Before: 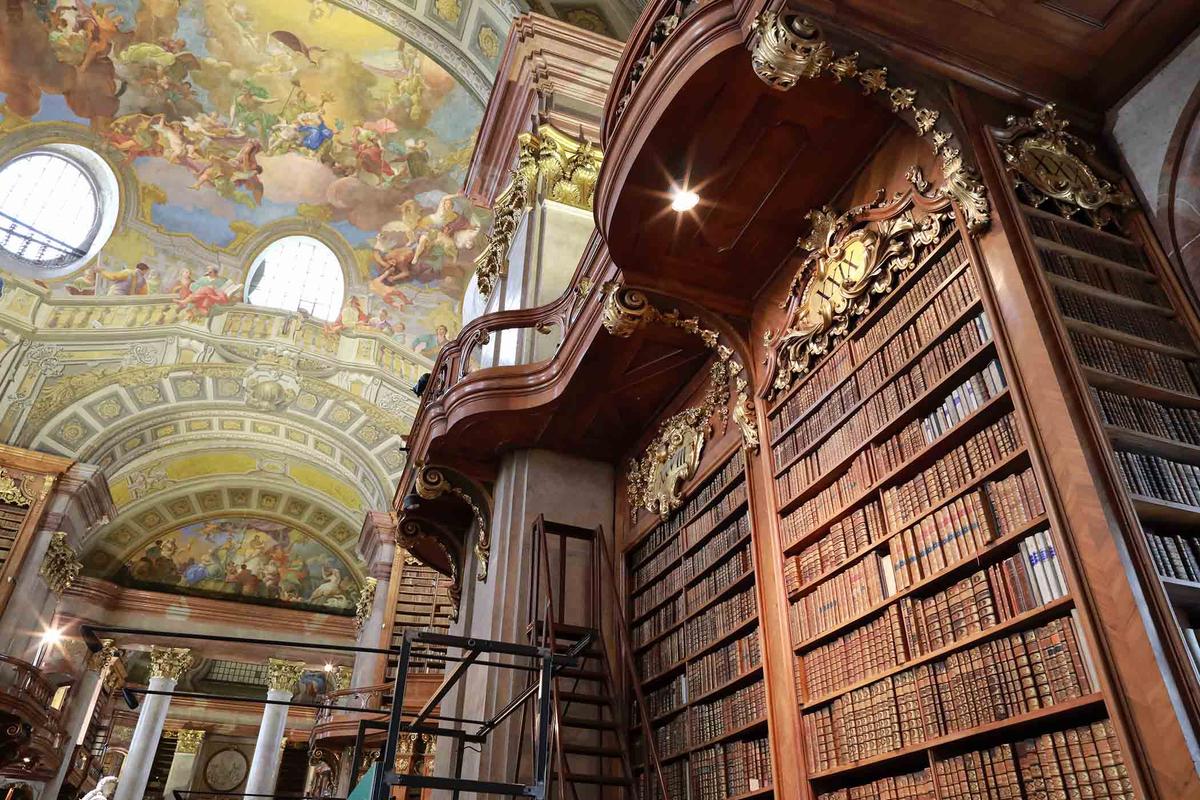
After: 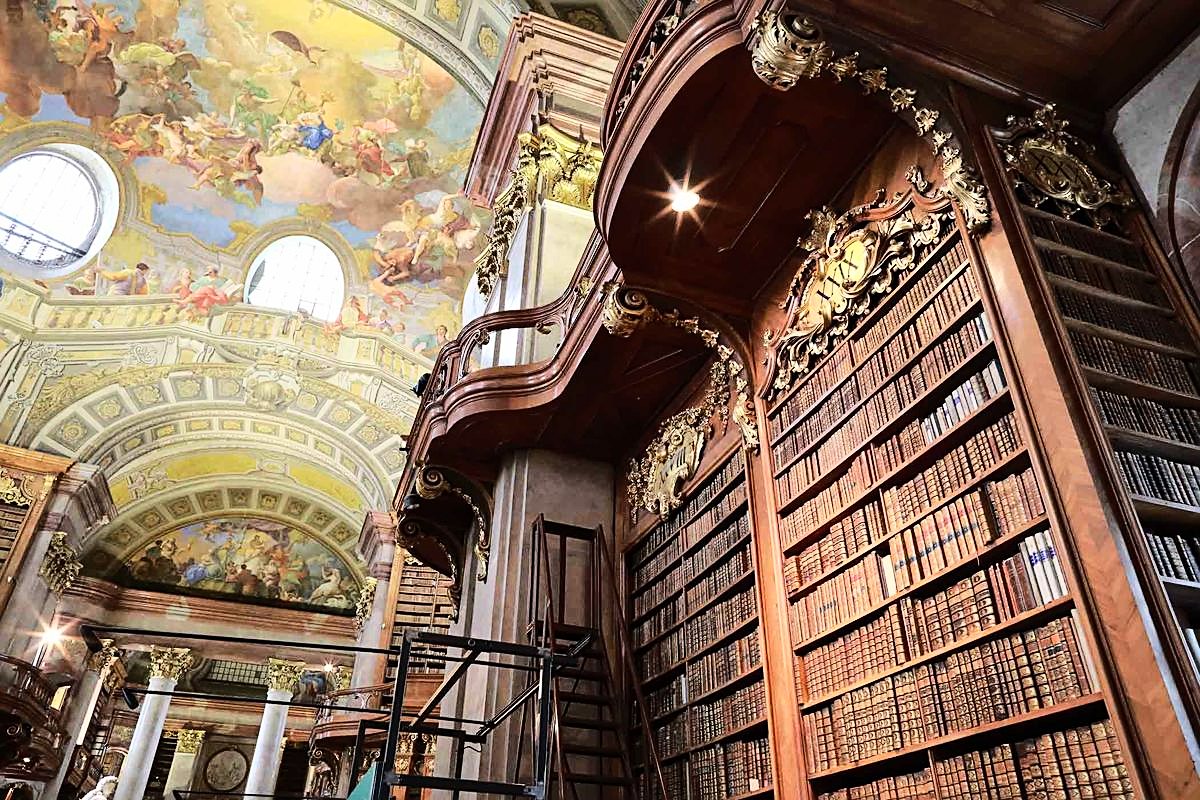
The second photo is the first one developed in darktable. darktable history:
base curve: curves: ch0 [(0, 0) (0.036, 0.025) (0.121, 0.166) (0.206, 0.329) (0.605, 0.79) (1, 1)]
sharpen: on, module defaults
